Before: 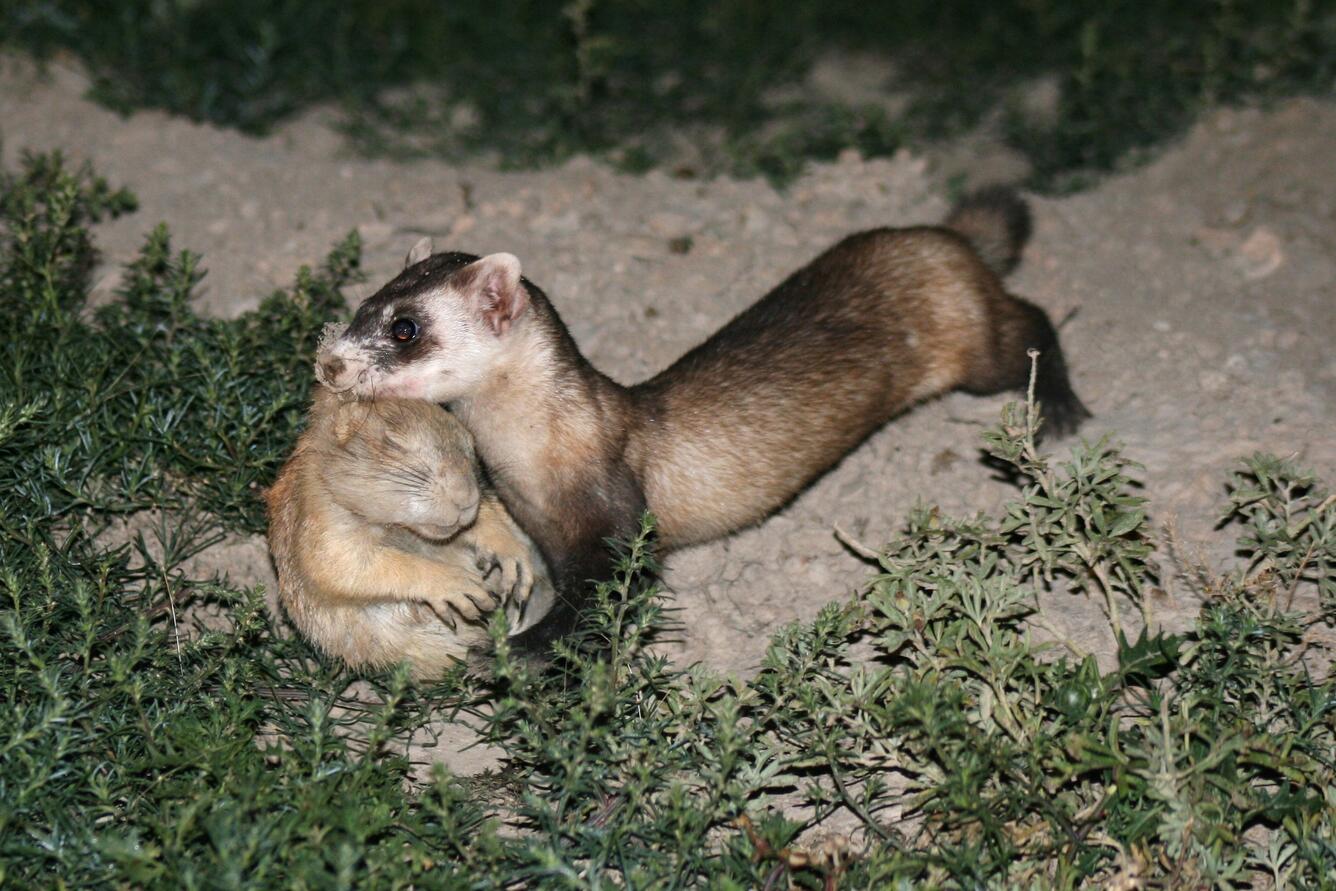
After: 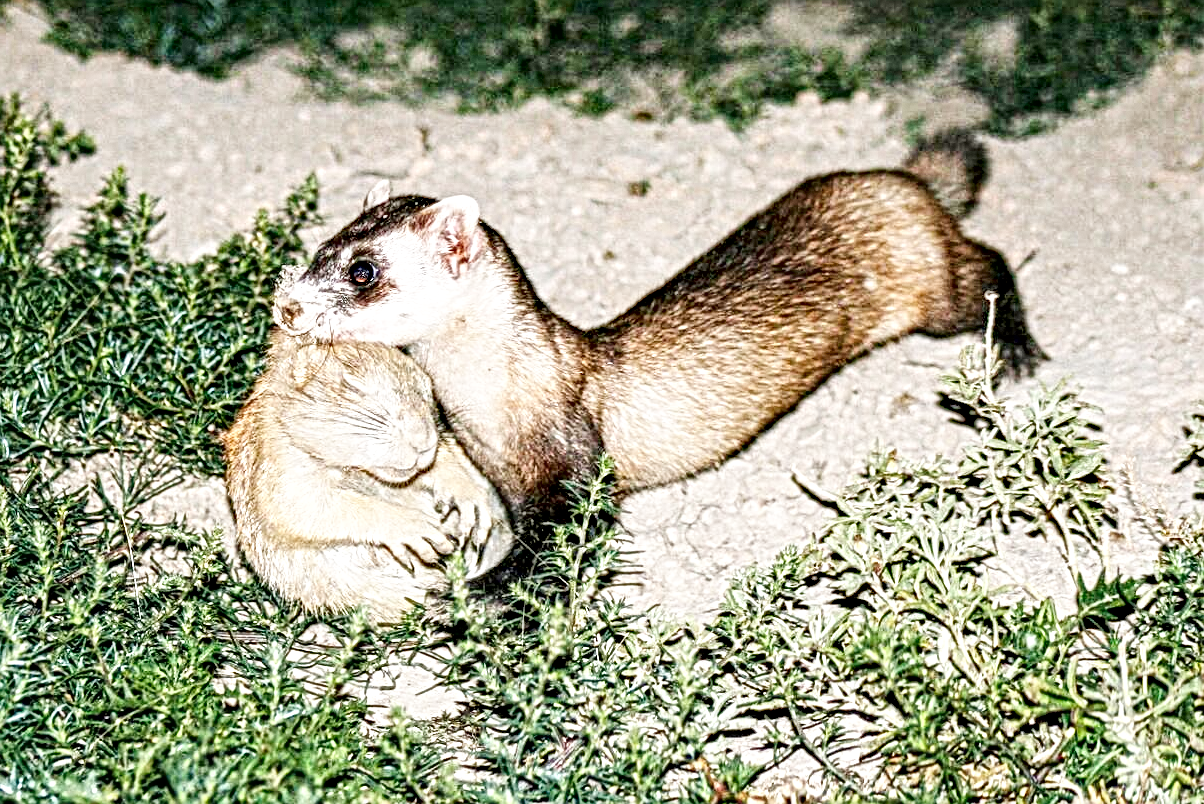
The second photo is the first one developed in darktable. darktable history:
crop: left 3.2%, top 6.509%, right 6.656%, bottom 3.229%
local contrast: mode bilateral grid, contrast 20, coarseness 3, detail 299%, midtone range 0.2
base curve: curves: ch0 [(0, 0.003) (0.001, 0.002) (0.006, 0.004) (0.02, 0.022) (0.048, 0.086) (0.094, 0.234) (0.162, 0.431) (0.258, 0.629) (0.385, 0.8) (0.548, 0.918) (0.751, 0.988) (1, 1)], fusion 1, preserve colors none
